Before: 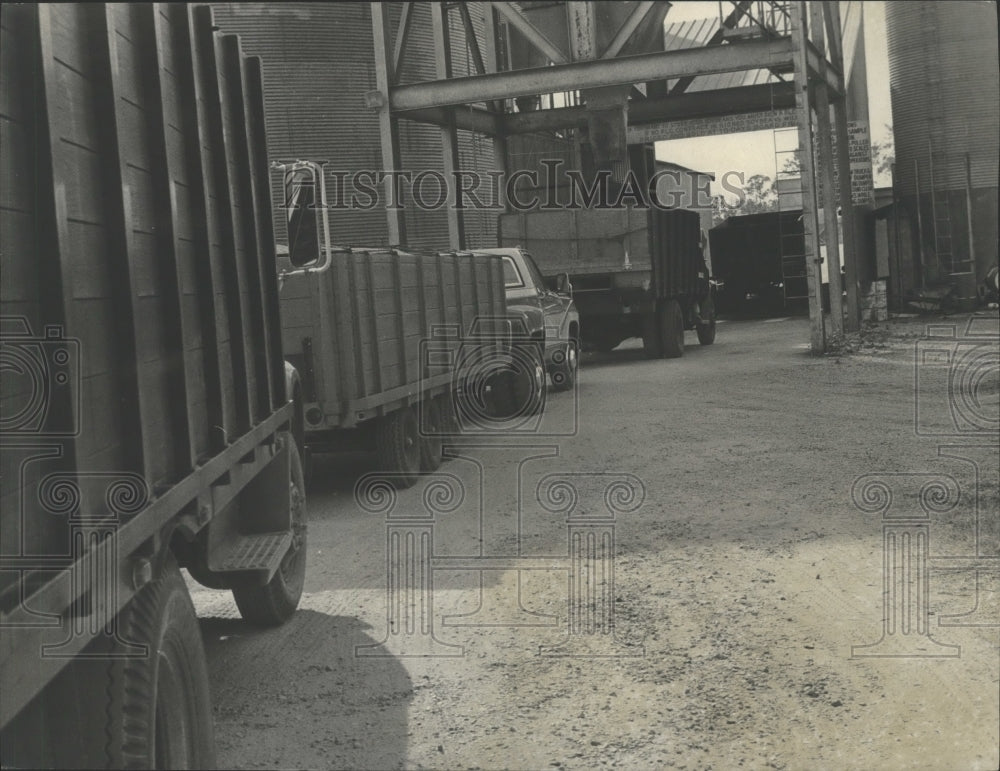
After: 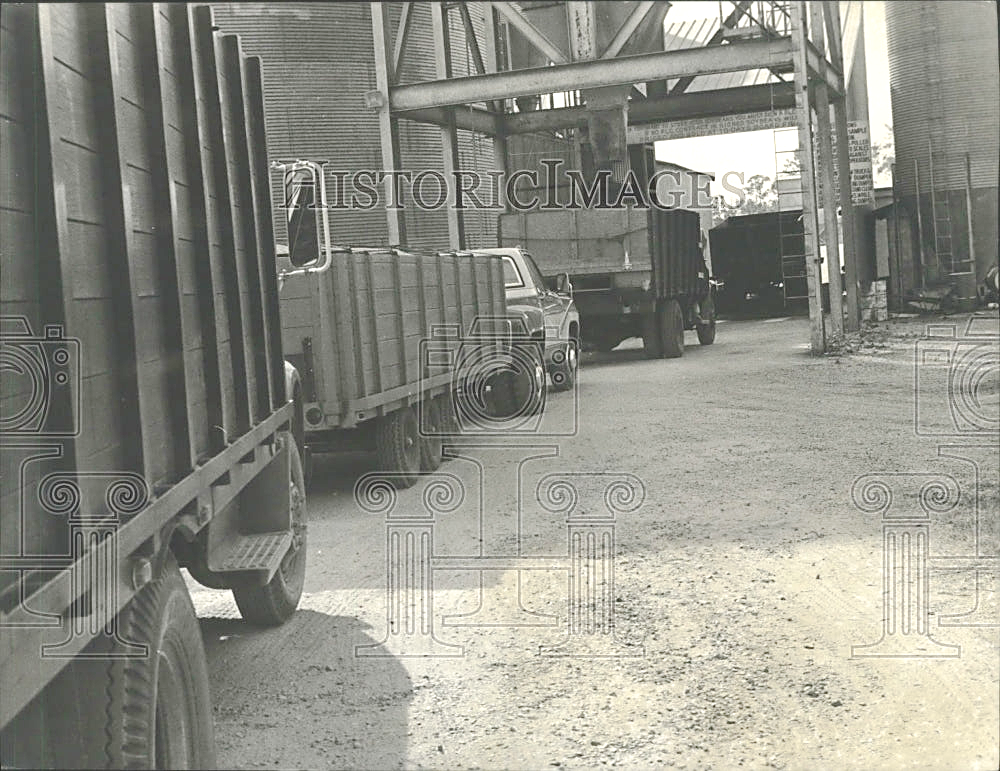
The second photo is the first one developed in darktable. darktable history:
exposure: black level correction -0.001, exposure 0.903 EV, compensate highlight preservation false
tone curve: curves: ch0 [(0, 0) (0.081, 0.044) (0.185, 0.145) (0.283, 0.273) (0.405, 0.449) (0.495, 0.554) (0.686, 0.743) (0.826, 0.853) (0.978, 0.988)]; ch1 [(0, 0) (0.147, 0.166) (0.321, 0.362) (0.371, 0.402) (0.423, 0.426) (0.479, 0.472) (0.505, 0.497) (0.521, 0.506) (0.551, 0.546) (0.586, 0.571) (0.625, 0.638) (0.68, 0.715) (1, 1)]; ch2 [(0, 0) (0.346, 0.378) (0.404, 0.427) (0.502, 0.498) (0.531, 0.517) (0.547, 0.526) (0.582, 0.571) (0.629, 0.626) (0.717, 0.678) (1, 1)], preserve colors none
sharpen: on, module defaults
